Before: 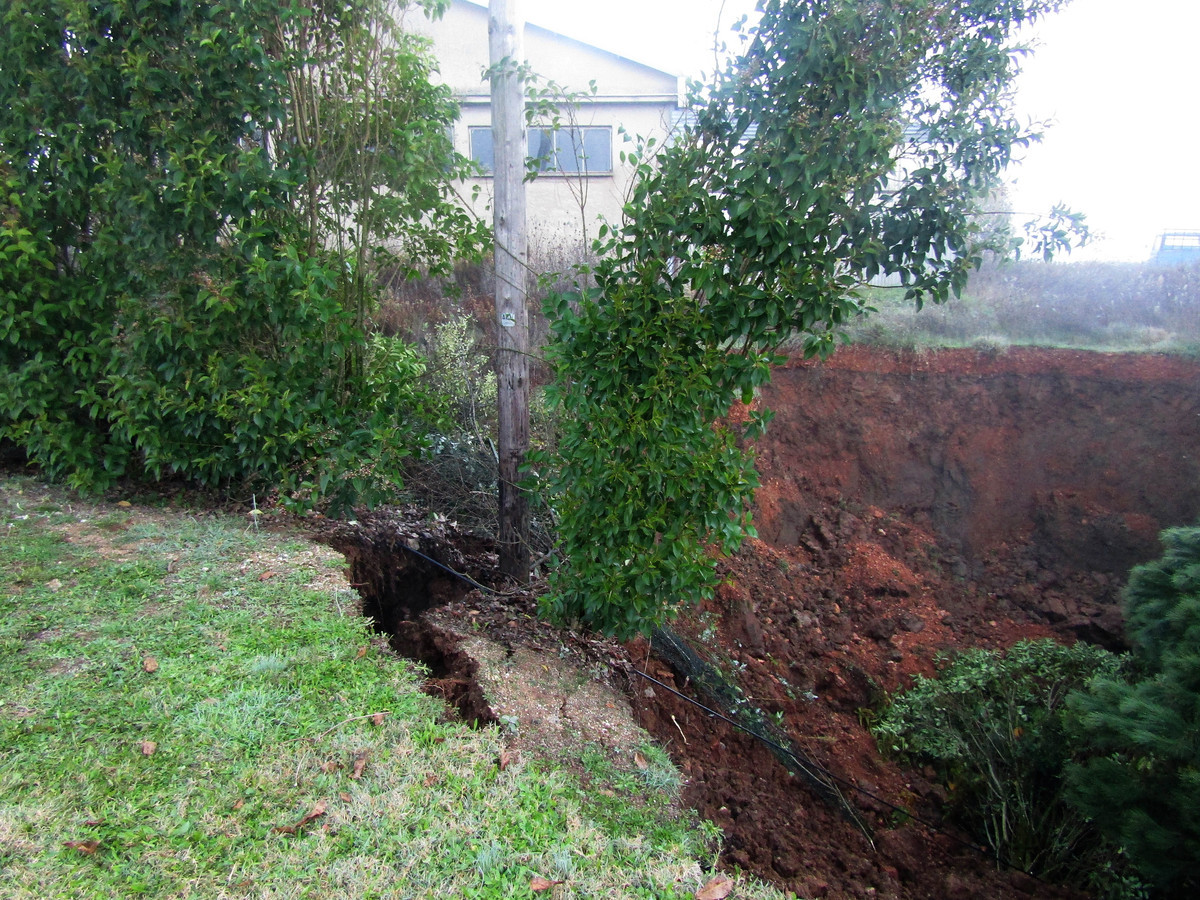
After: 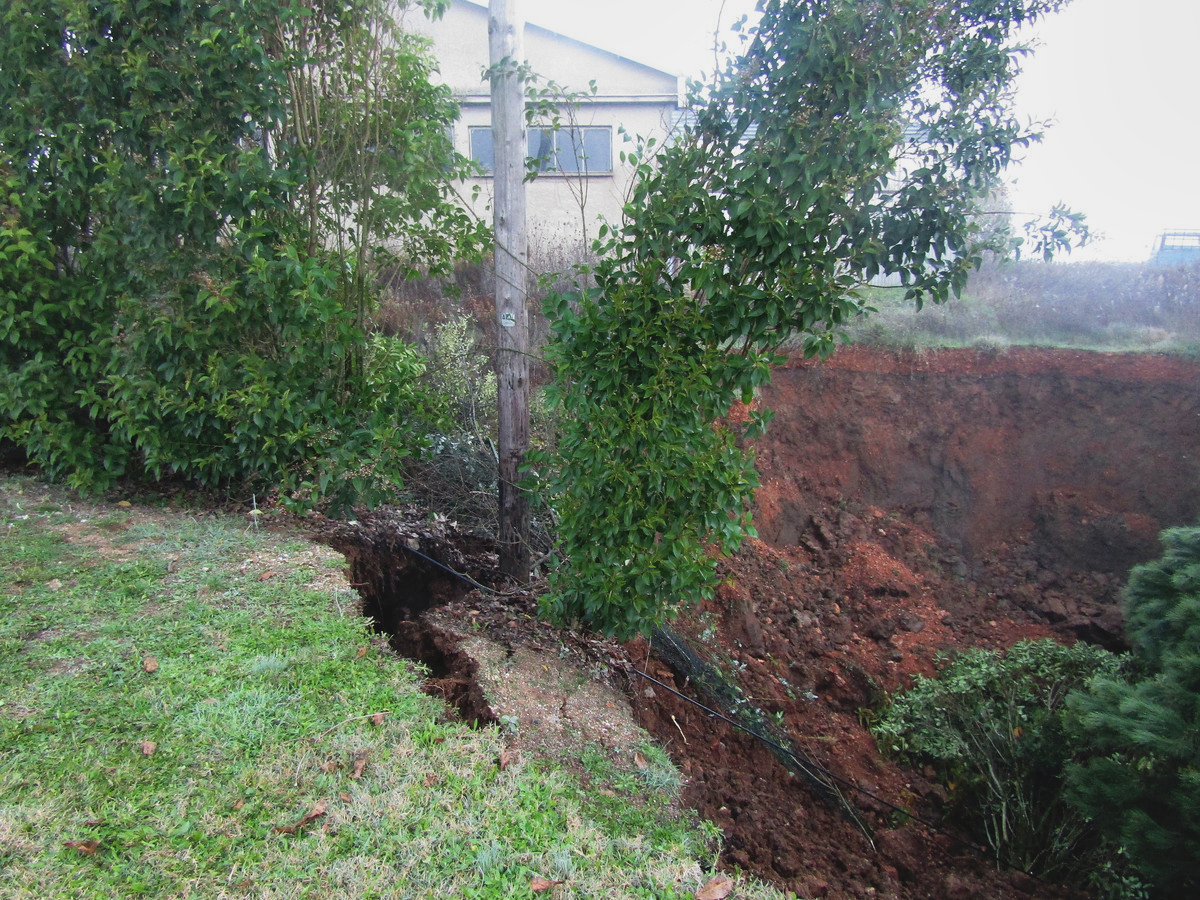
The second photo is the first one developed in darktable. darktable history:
shadows and highlights: shadows 33.87, highlights -46.99, compress 49.92%, soften with gaussian
contrast brightness saturation: contrast -0.093, saturation -0.093
